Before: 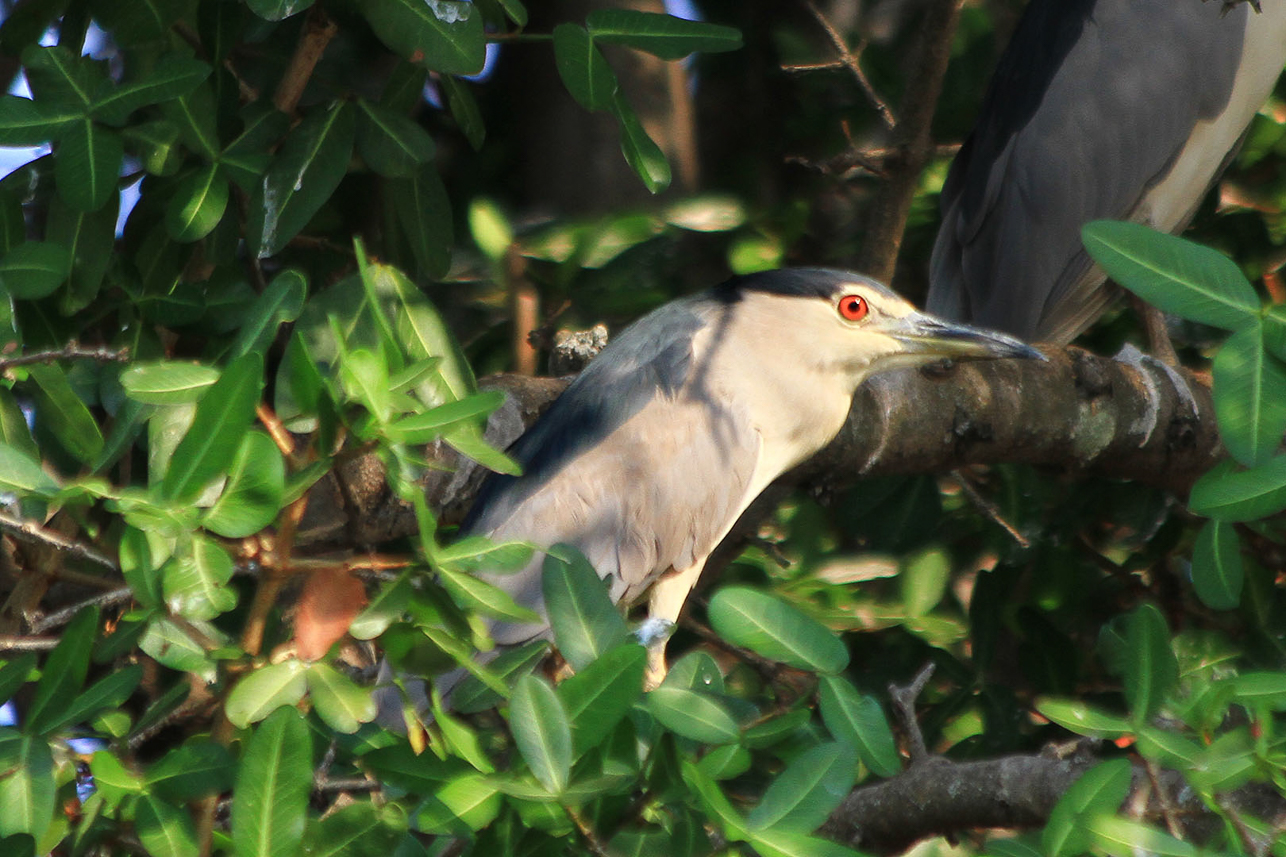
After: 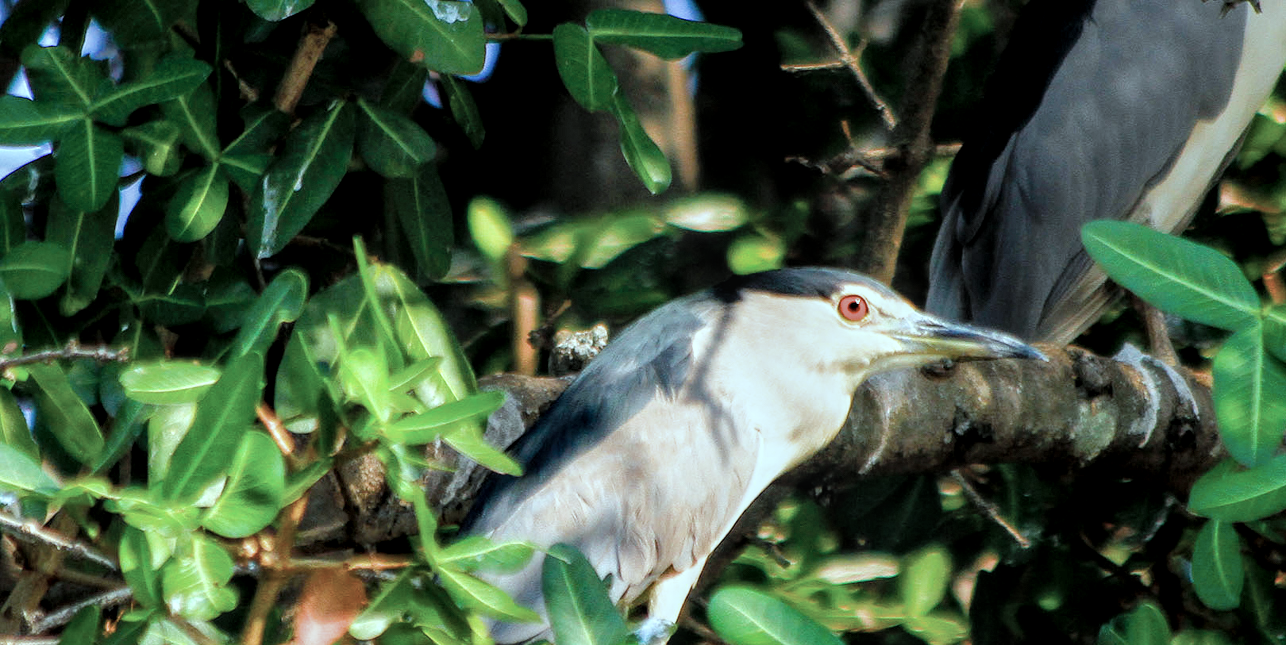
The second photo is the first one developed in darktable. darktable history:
exposure: exposure 0.456 EV, compensate highlight preservation false
filmic rgb: black relative exposure -5.02 EV, white relative exposure 3.95 EV, hardness 2.89, contrast 1.099, highlights saturation mix -20.4%, contrast in shadows safe
crop: bottom 24.65%
shadows and highlights: on, module defaults
color balance rgb: shadows lift › chroma 1.016%, shadows lift › hue 241.61°, linear chroma grading › global chroma 25.511%, perceptual saturation grading › global saturation 20%, perceptual saturation grading › highlights -25.223%, perceptual saturation grading › shadows 24.49%, perceptual brilliance grading › global brilliance -4.223%, perceptual brilliance grading › highlights 23.736%, perceptual brilliance grading › mid-tones 6.975%, perceptual brilliance grading › shadows -4.818%
tone equalizer: on, module defaults
color correction: highlights a* -12.85, highlights b* -17.36, saturation 0.698
local contrast: detail 130%
